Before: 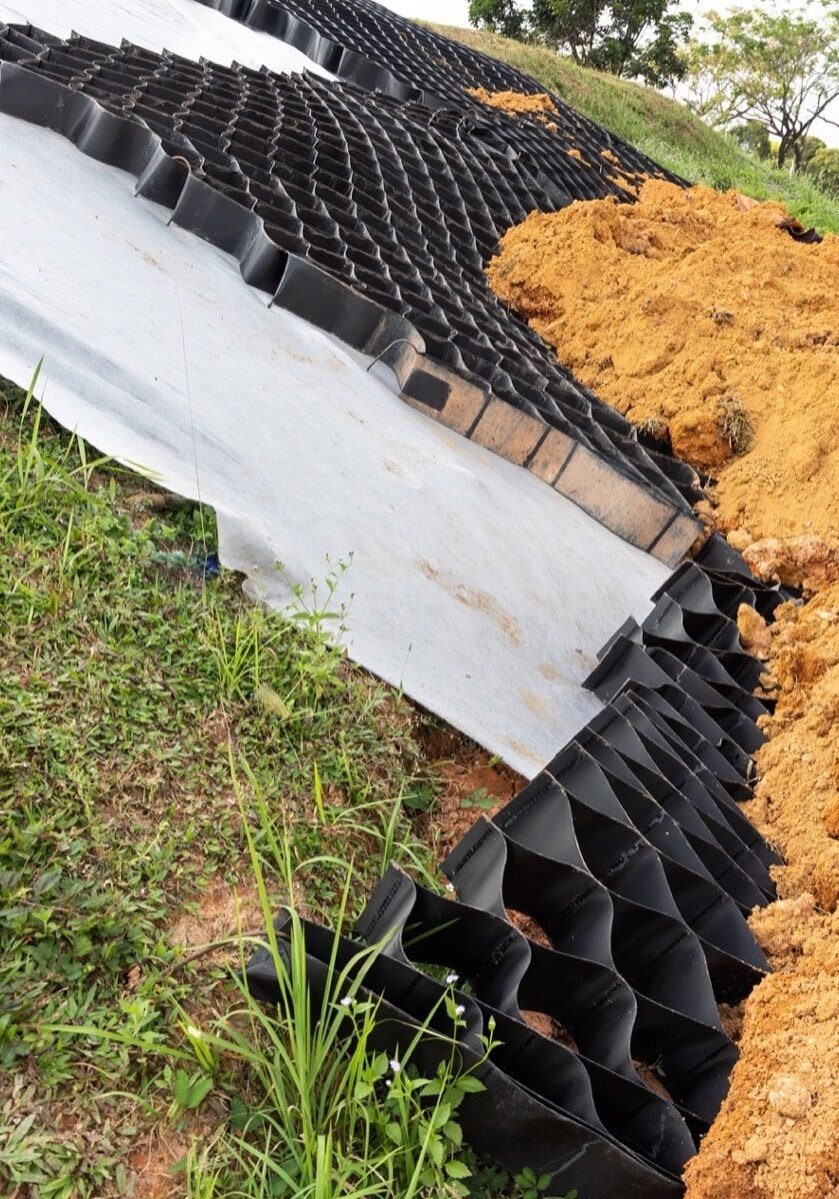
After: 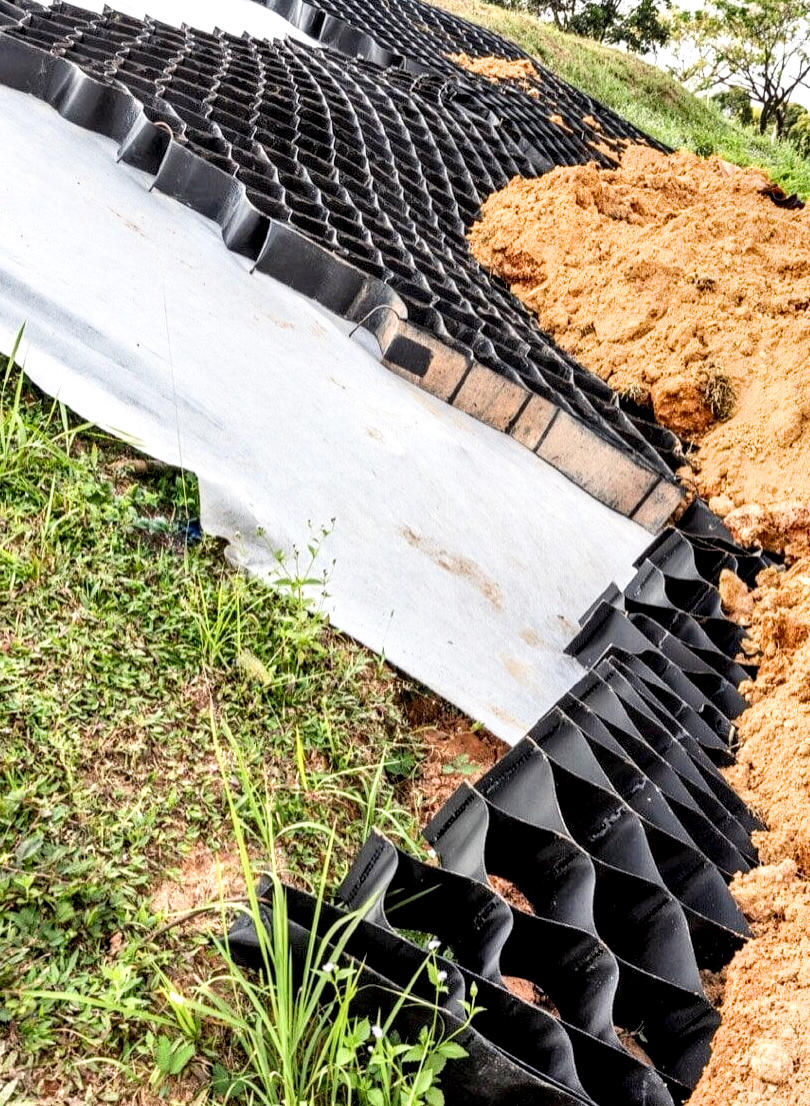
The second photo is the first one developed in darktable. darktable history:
crop: left 2.162%, top 2.864%, right 1.233%, bottom 4.862%
exposure: black level correction 0.001, exposure 1.039 EV, compensate exposure bias true, compensate highlight preservation false
filmic rgb: black relative exposure -8.11 EV, white relative exposure 3.76 EV, hardness 4.47, iterations of high-quality reconstruction 0
local contrast: highlights 60%, shadows 60%, detail 160%
levels: black 8.54%
shadows and highlights: soften with gaussian
